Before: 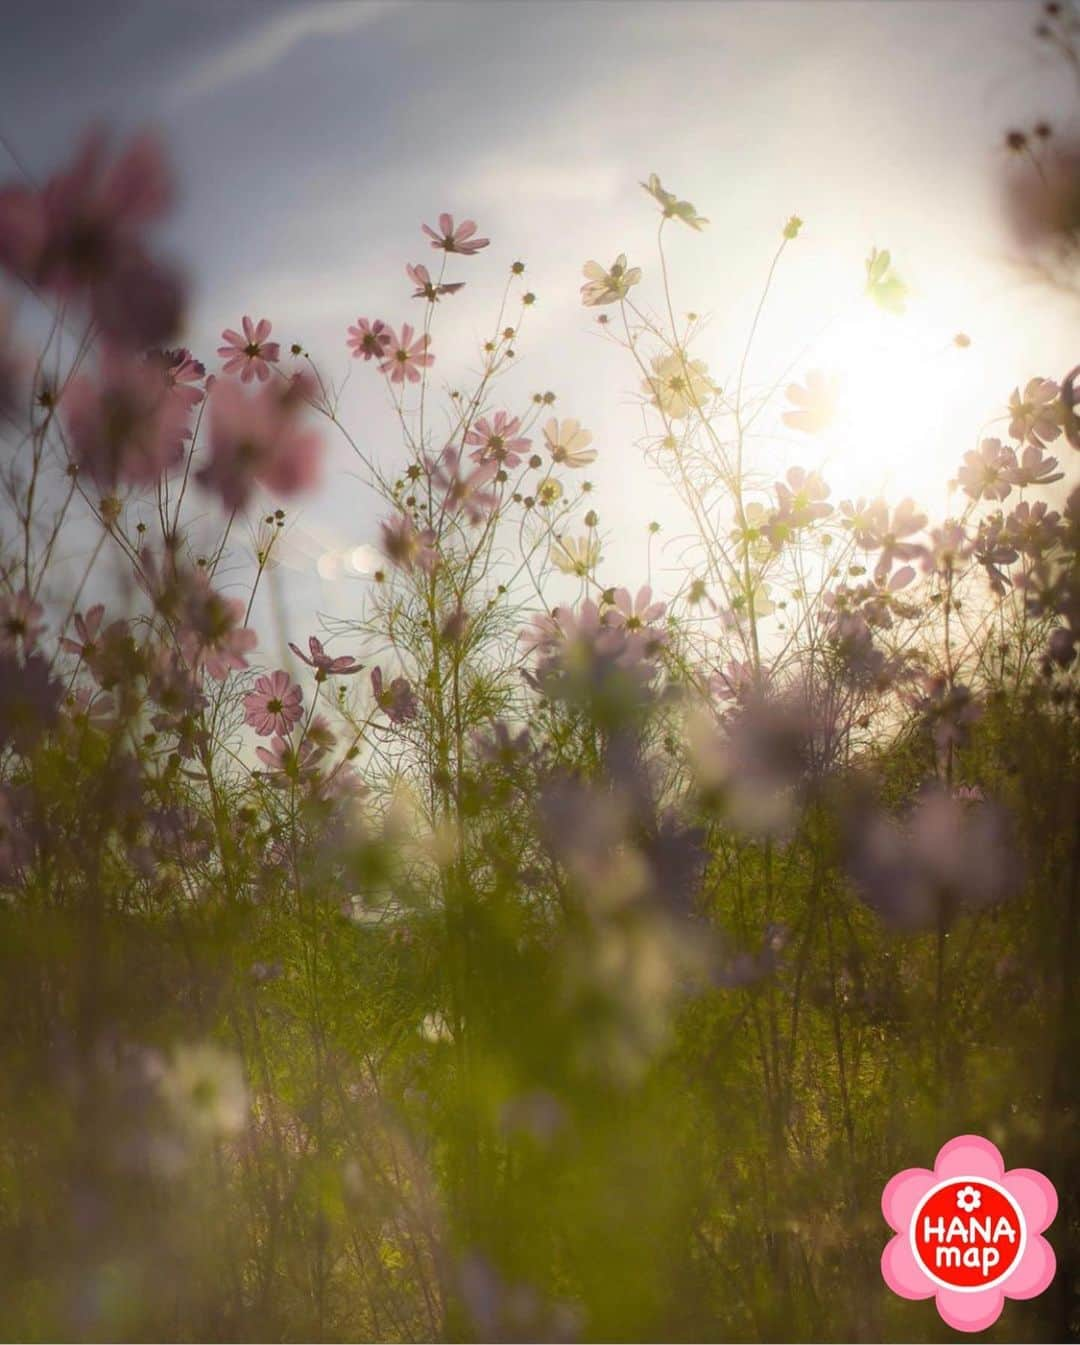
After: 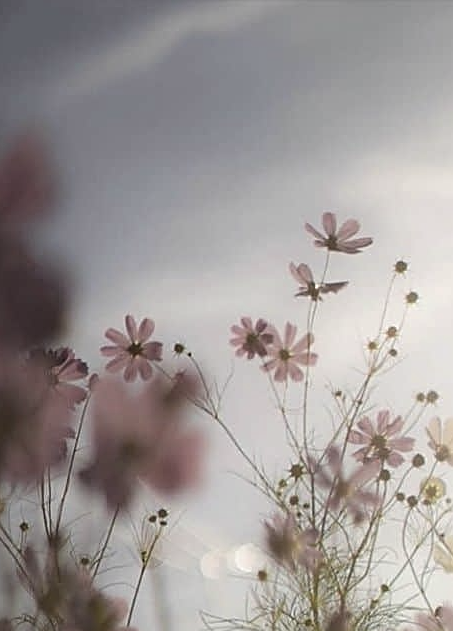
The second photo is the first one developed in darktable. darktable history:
crop and rotate: left 10.892%, top 0.117%, right 47.137%, bottom 52.939%
sharpen: on, module defaults
color correction: highlights b* -0.057, saturation 0.564
